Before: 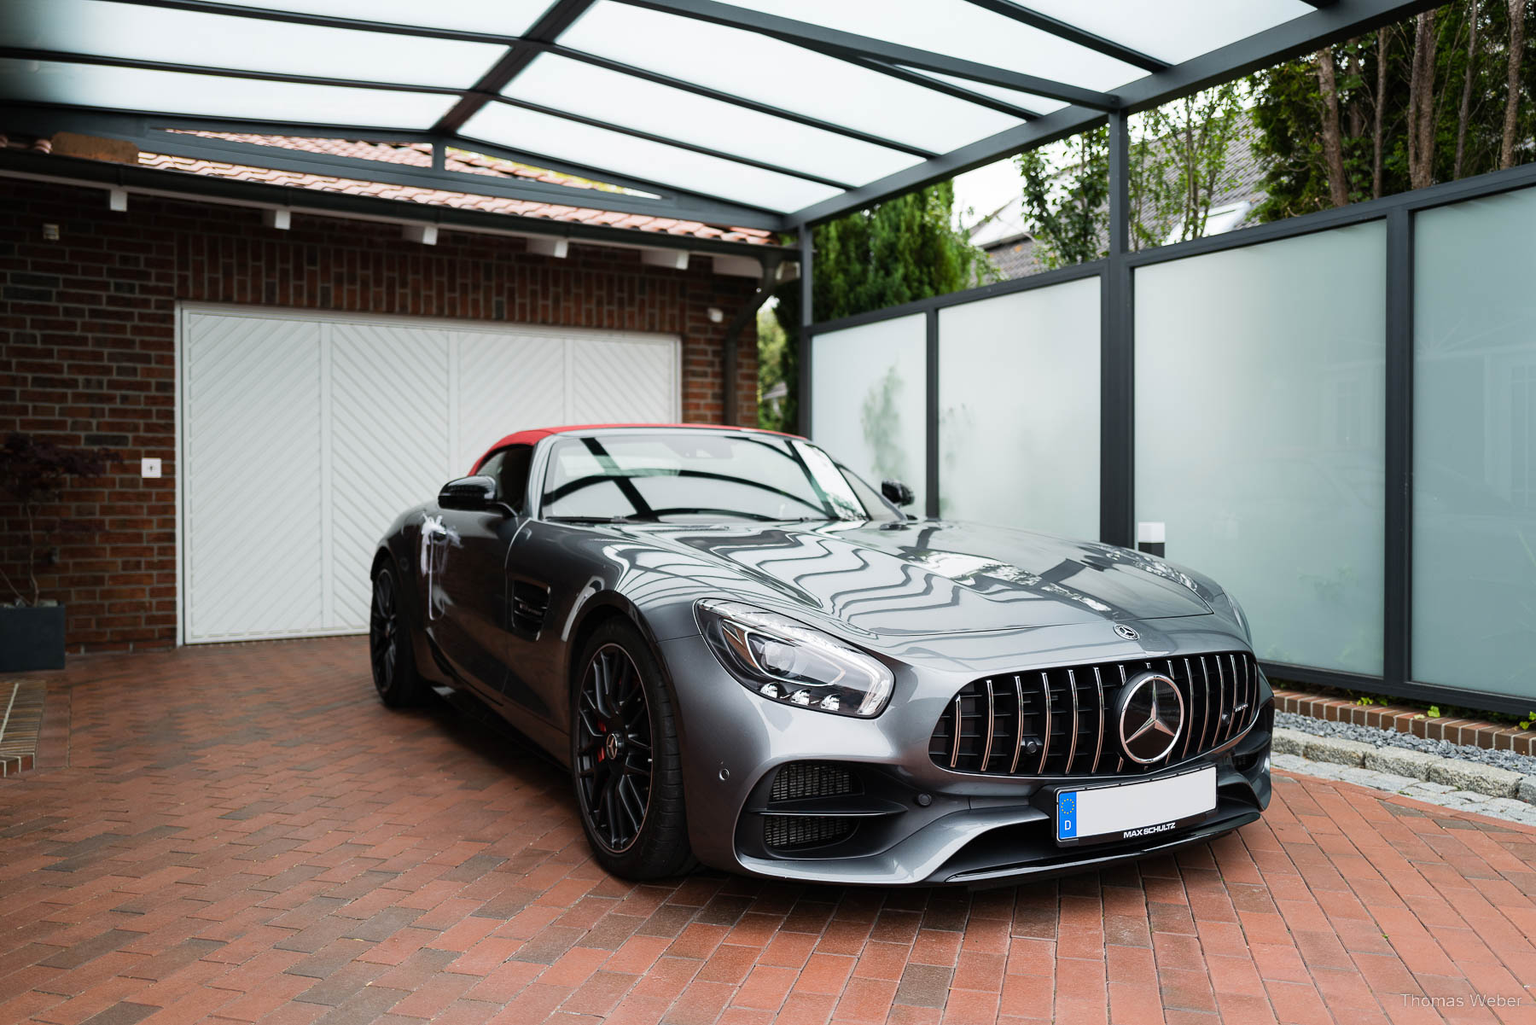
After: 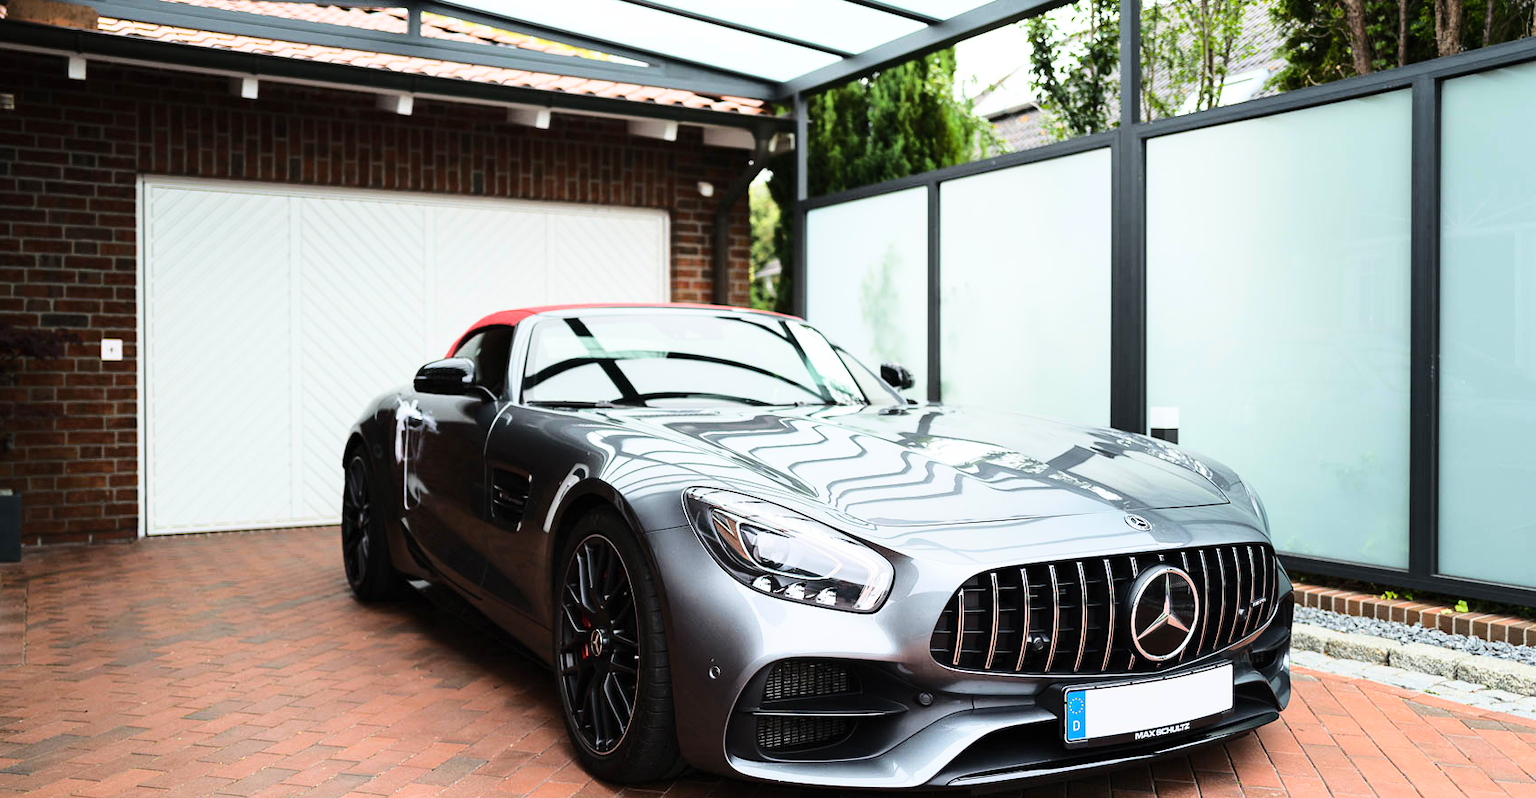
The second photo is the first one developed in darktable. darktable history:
crop and rotate: left 2.991%, top 13.302%, right 1.981%, bottom 12.636%
base curve: curves: ch0 [(0, 0) (0.032, 0.037) (0.105, 0.228) (0.435, 0.76) (0.856, 0.983) (1, 1)]
